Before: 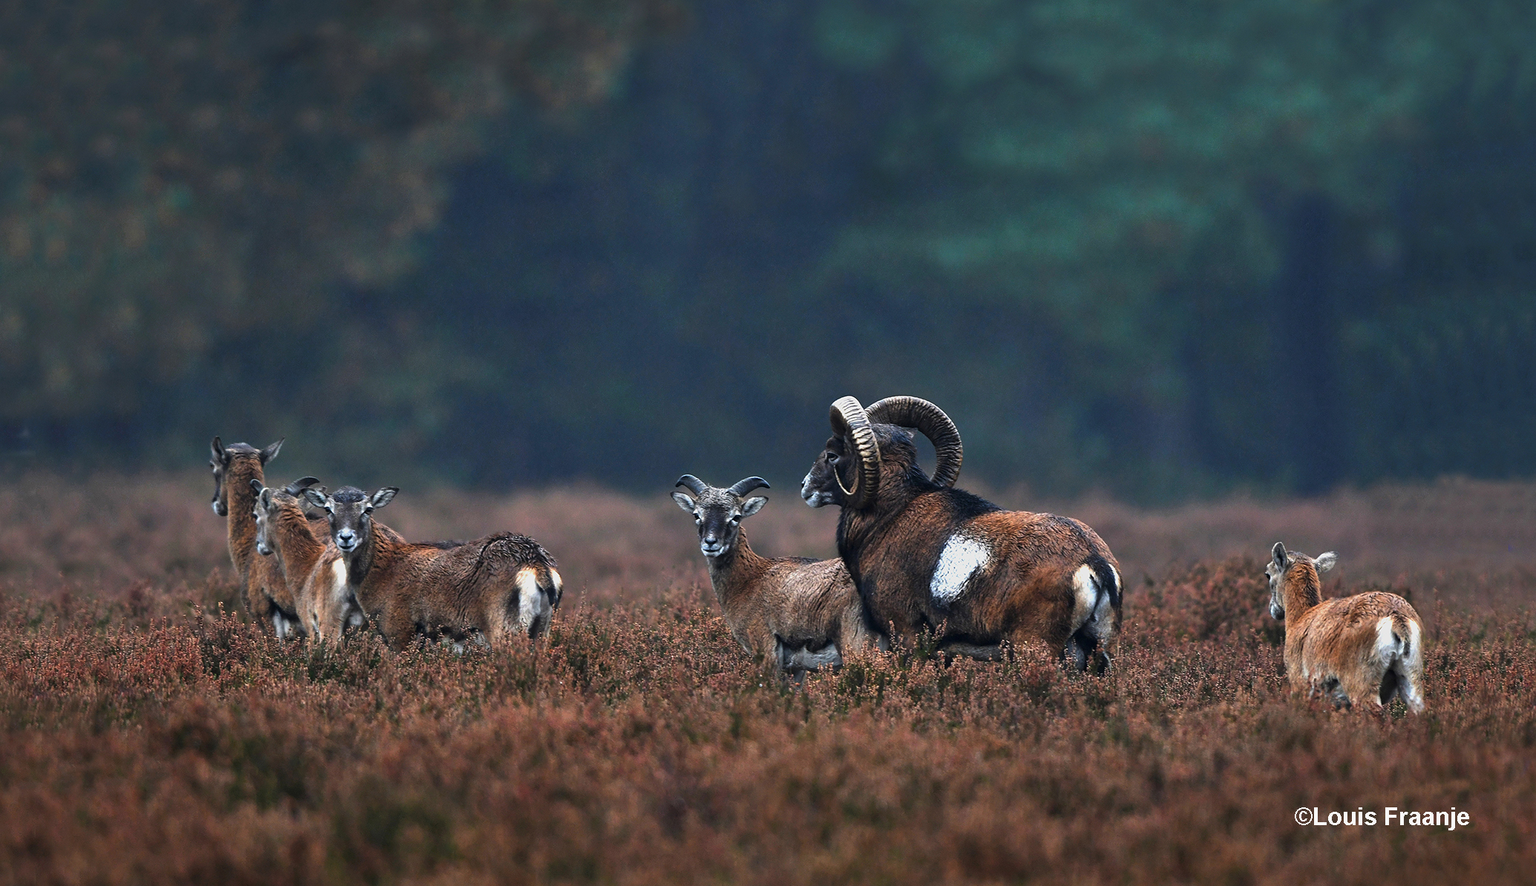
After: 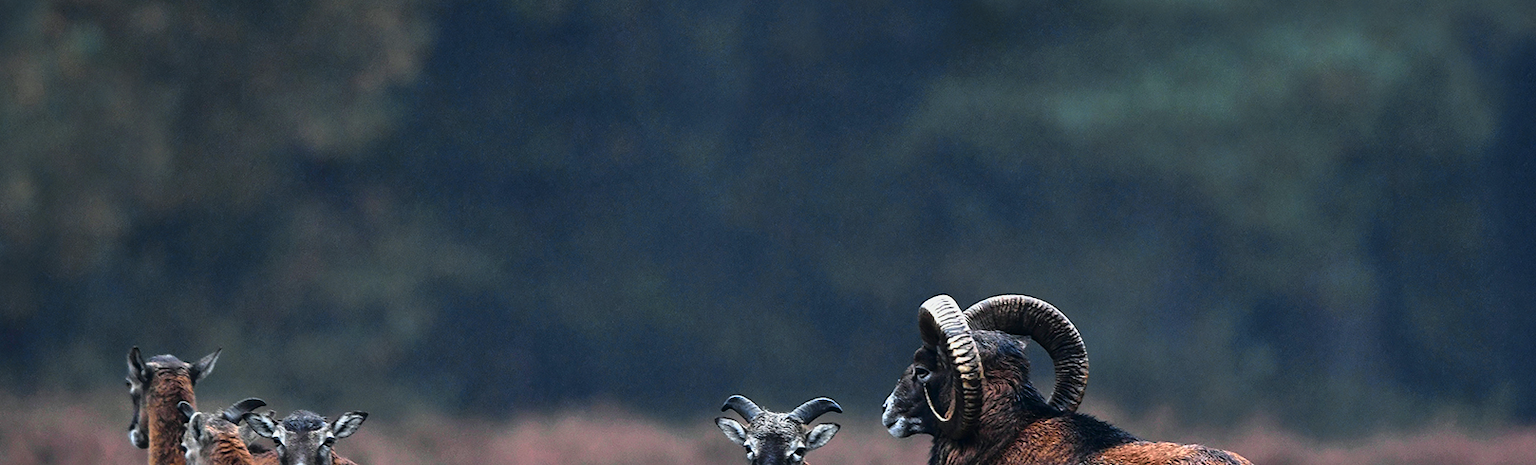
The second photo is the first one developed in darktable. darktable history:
crop: left 7.273%, top 18.677%, right 14.479%, bottom 40.222%
tone curve: curves: ch0 [(0, 0) (0.105, 0.068) (0.195, 0.162) (0.283, 0.283) (0.384, 0.404) (0.485, 0.531) (0.638, 0.681) (0.795, 0.879) (1, 0.977)]; ch1 [(0, 0) (0.161, 0.092) (0.35, 0.33) (0.379, 0.401) (0.456, 0.469) (0.504, 0.5) (0.512, 0.514) (0.58, 0.597) (0.635, 0.646) (1, 1)]; ch2 [(0, 0) (0.371, 0.362) (0.437, 0.437) (0.5, 0.5) (0.53, 0.523) (0.56, 0.58) (0.622, 0.606) (1, 1)], color space Lab, independent channels, preserve colors none
